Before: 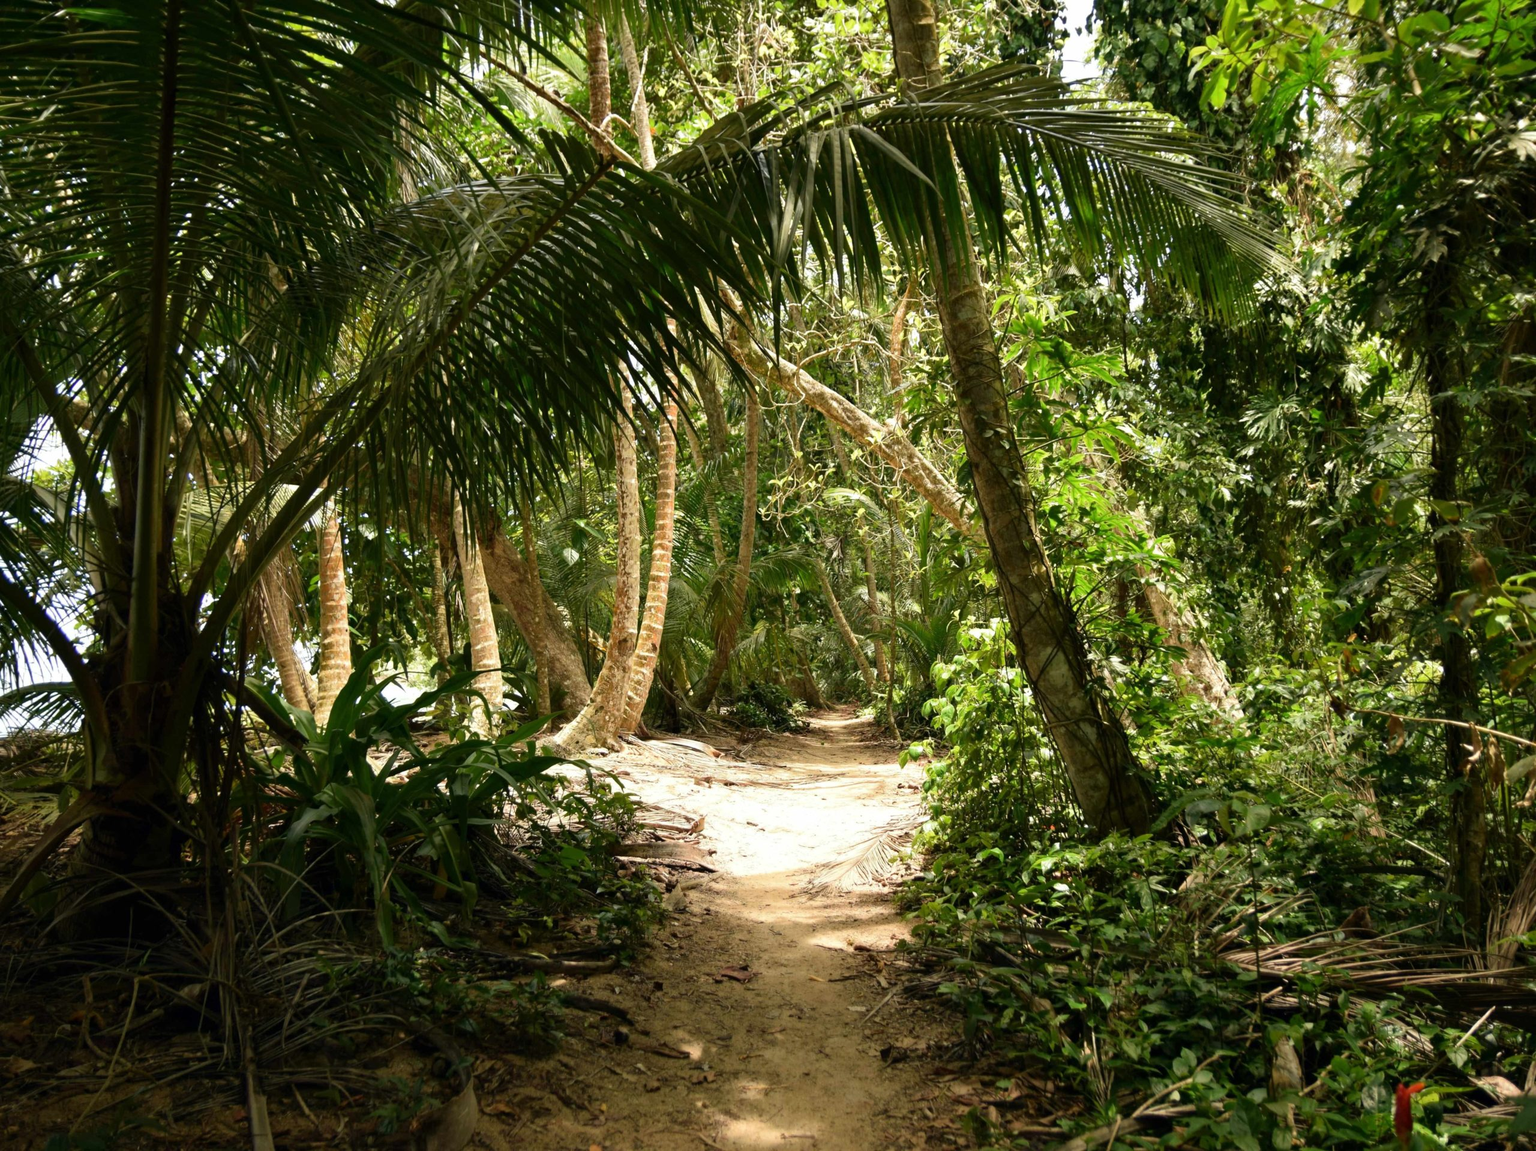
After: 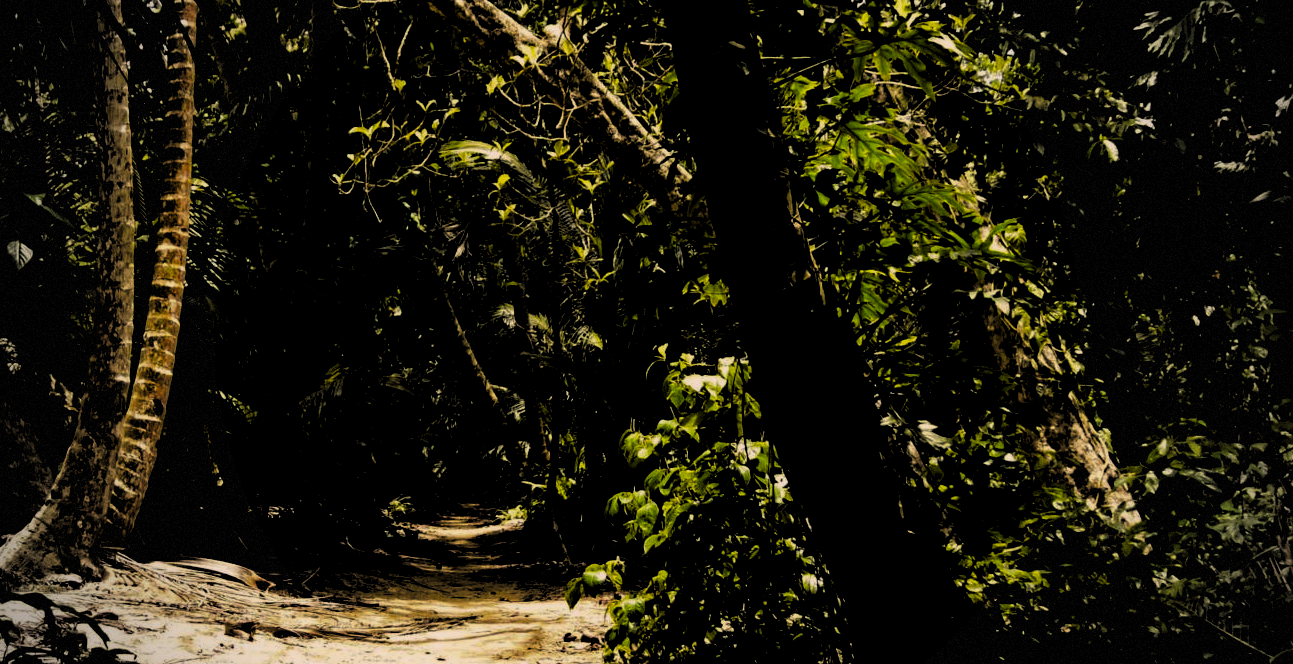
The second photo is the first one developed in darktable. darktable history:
crop: left 36.407%, top 35.087%, right 13.051%, bottom 30.309%
color balance rgb: shadows lift › chroma 0.754%, shadows lift › hue 112.11°, highlights gain › chroma 3.085%, highlights gain › hue 60.05°, perceptual saturation grading › global saturation 50.133%, global vibrance 9.15%
vignetting: fall-off start 67%, width/height ratio 1.008, dithering 8-bit output
levels: levels [0.514, 0.759, 1]
contrast brightness saturation: contrast 0.039, saturation 0.075
exposure: black level correction -0.013, exposure -0.186 EV, compensate exposure bias true, compensate highlight preservation false
haze removal: compatibility mode true, adaptive false
